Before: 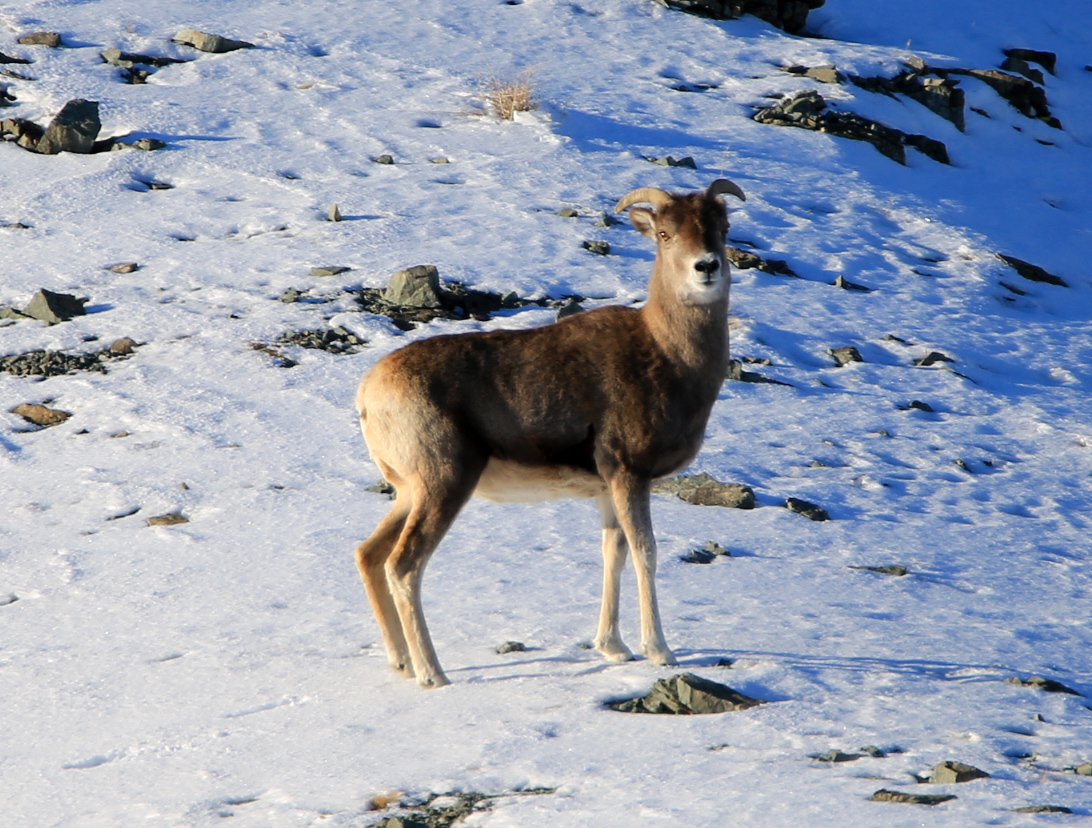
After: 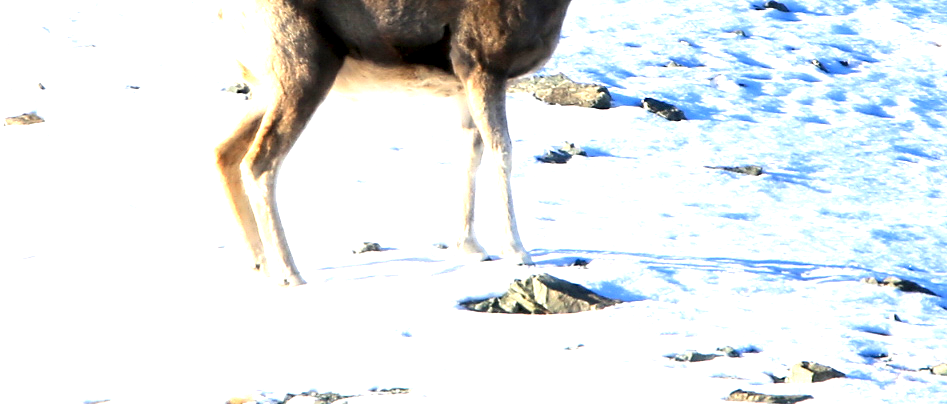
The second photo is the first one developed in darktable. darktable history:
crop and rotate: left 13.249%, top 48.312%, bottom 2.79%
exposure: black level correction 0.001, exposure 1.715 EV, compensate exposure bias true, compensate highlight preservation false
sharpen: amount 0.214
